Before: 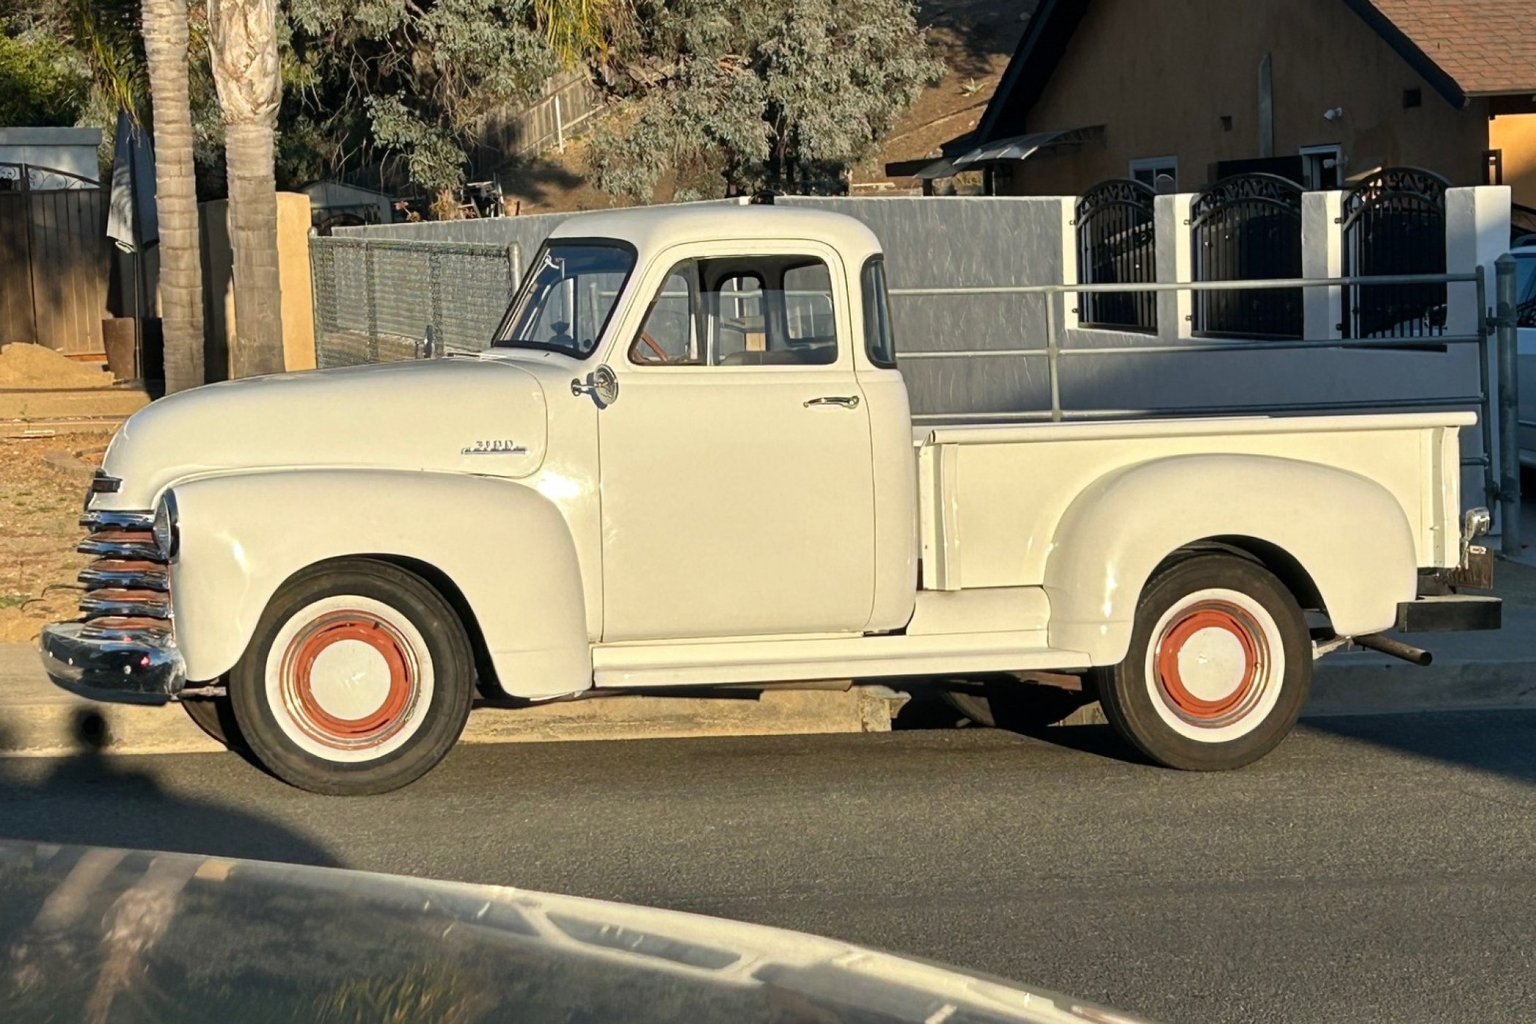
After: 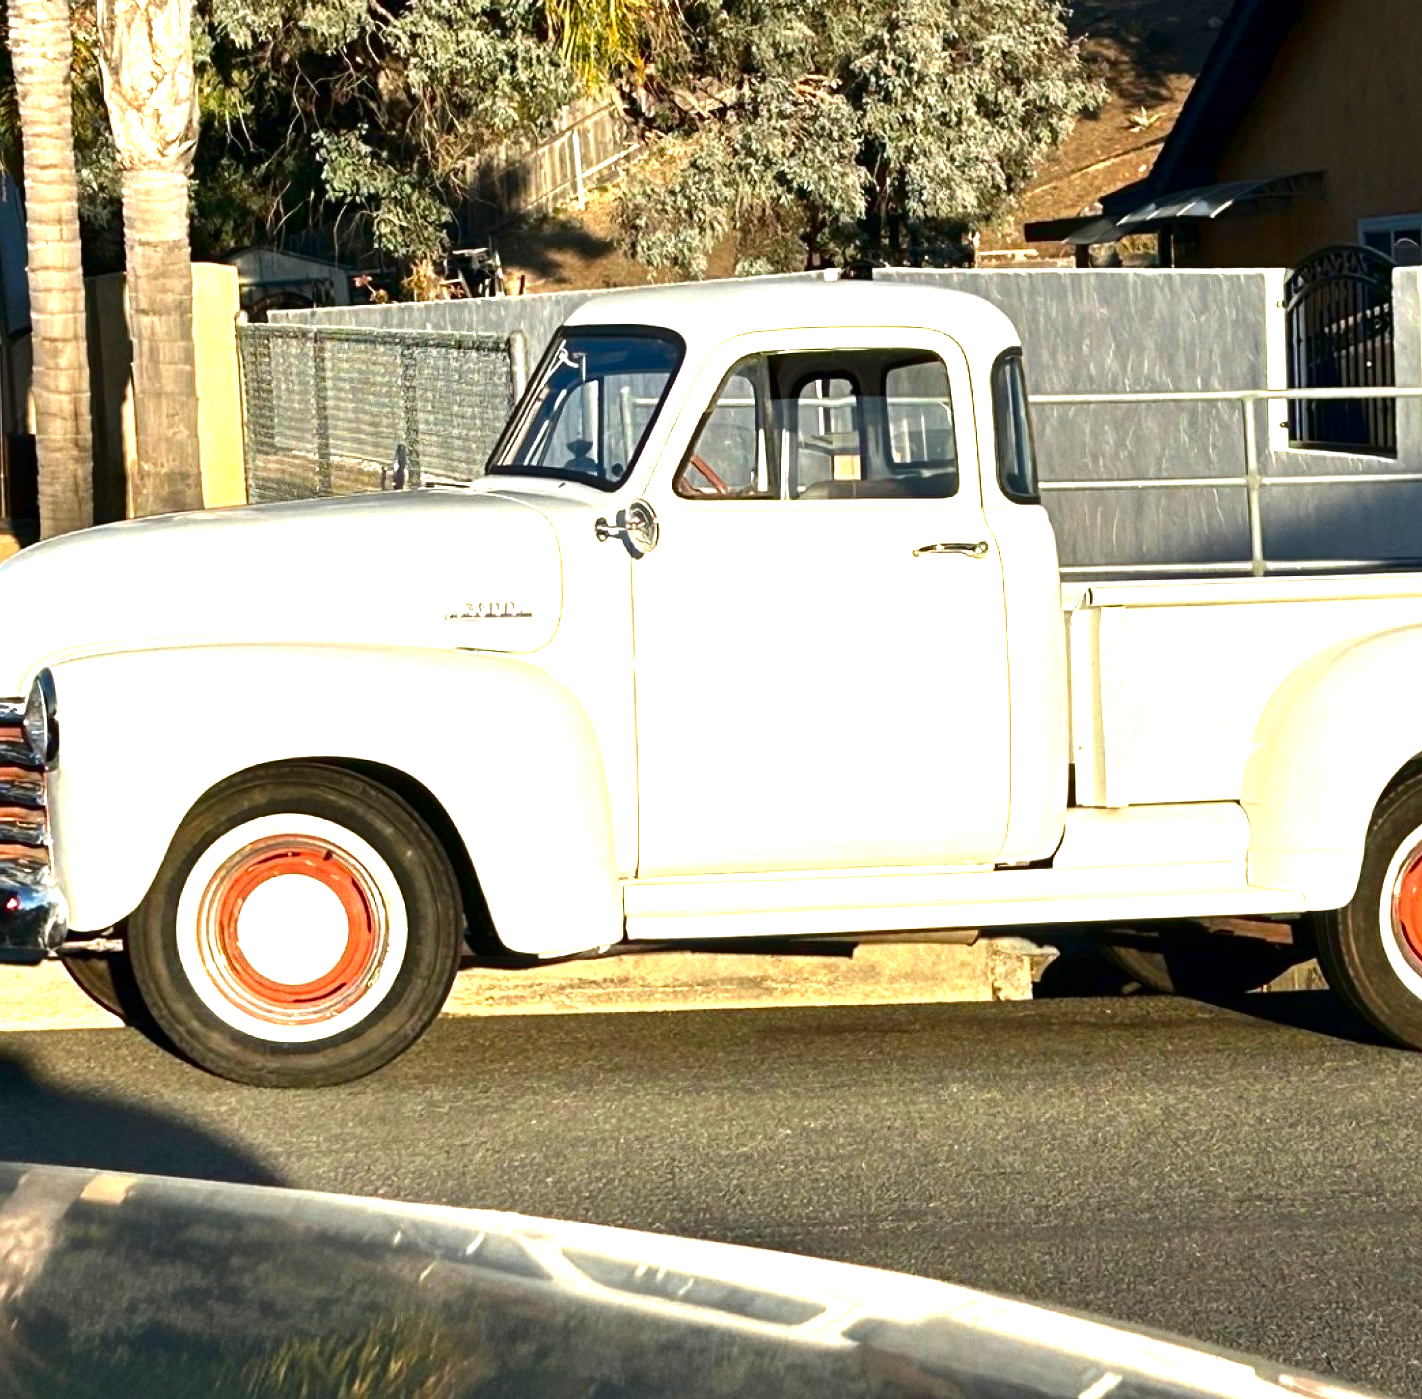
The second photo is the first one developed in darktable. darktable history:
exposure: black level correction 0, exposure 1.2 EV, compensate highlight preservation false
contrast brightness saturation: contrast 0.098, brightness -0.267, saturation 0.136
crop and rotate: left 8.859%, right 23.398%
